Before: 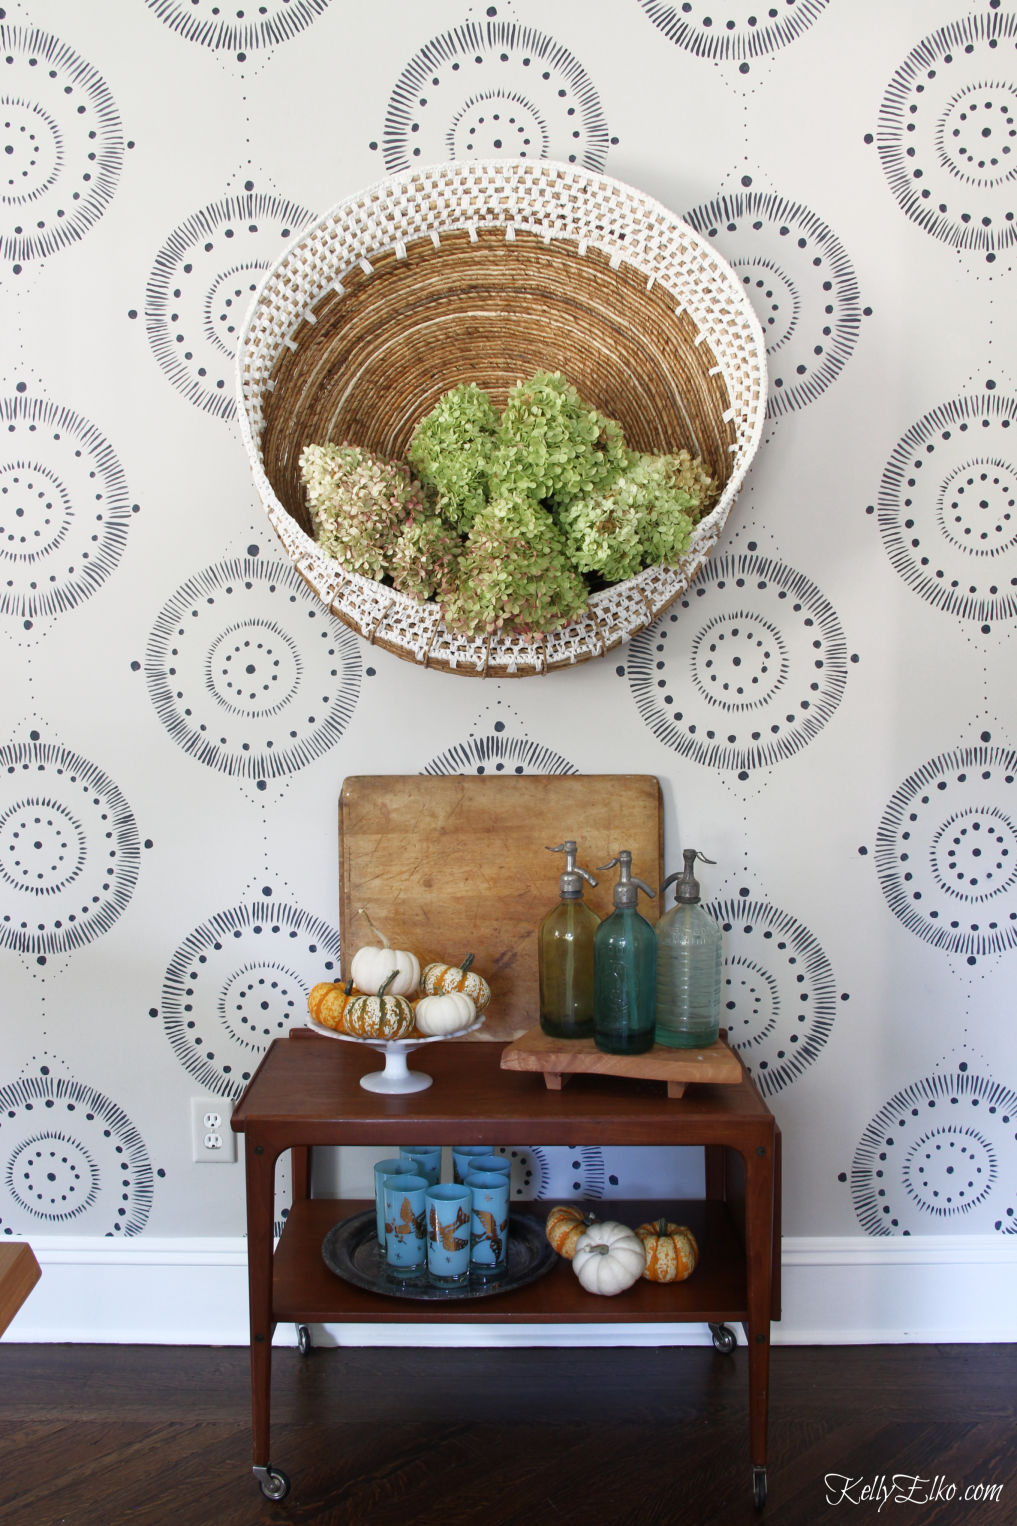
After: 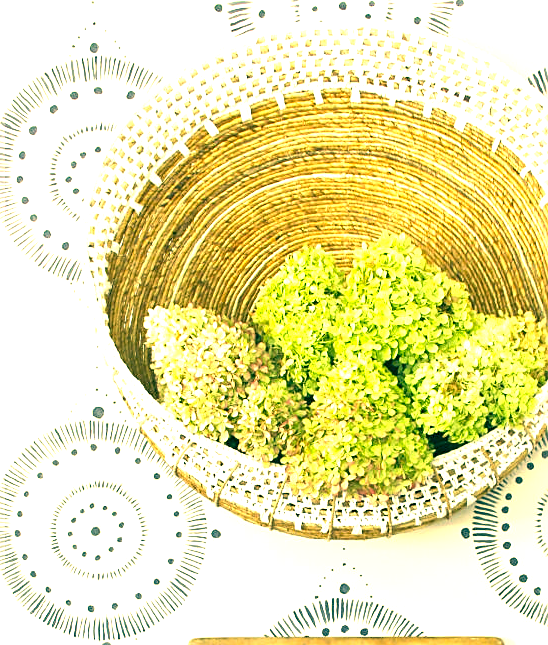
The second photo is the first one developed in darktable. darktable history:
color correction: highlights a* 1.83, highlights b* 34.02, shadows a* -36.68, shadows b* -5.48
crop: left 15.306%, top 9.065%, right 30.789%, bottom 48.638%
sharpen: on, module defaults
exposure: black level correction 0, exposure 1.9 EV, compensate highlight preservation false
